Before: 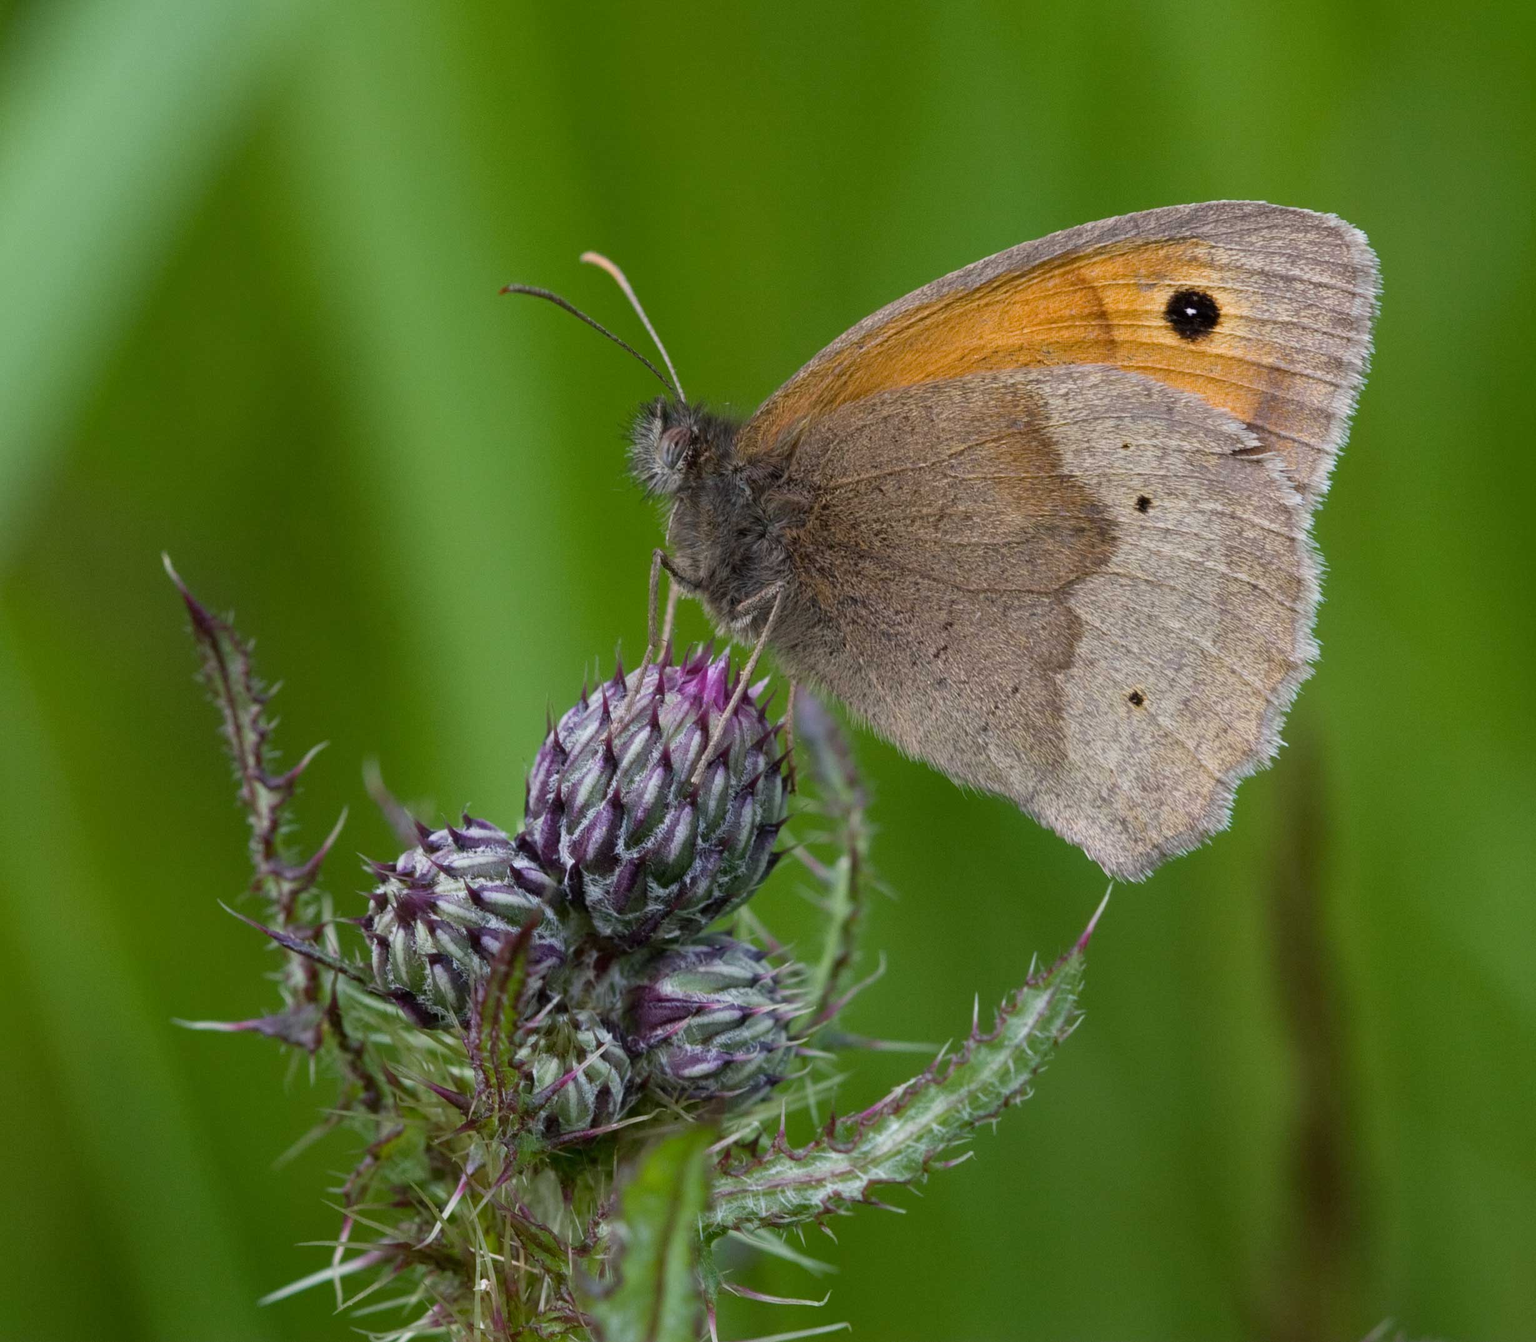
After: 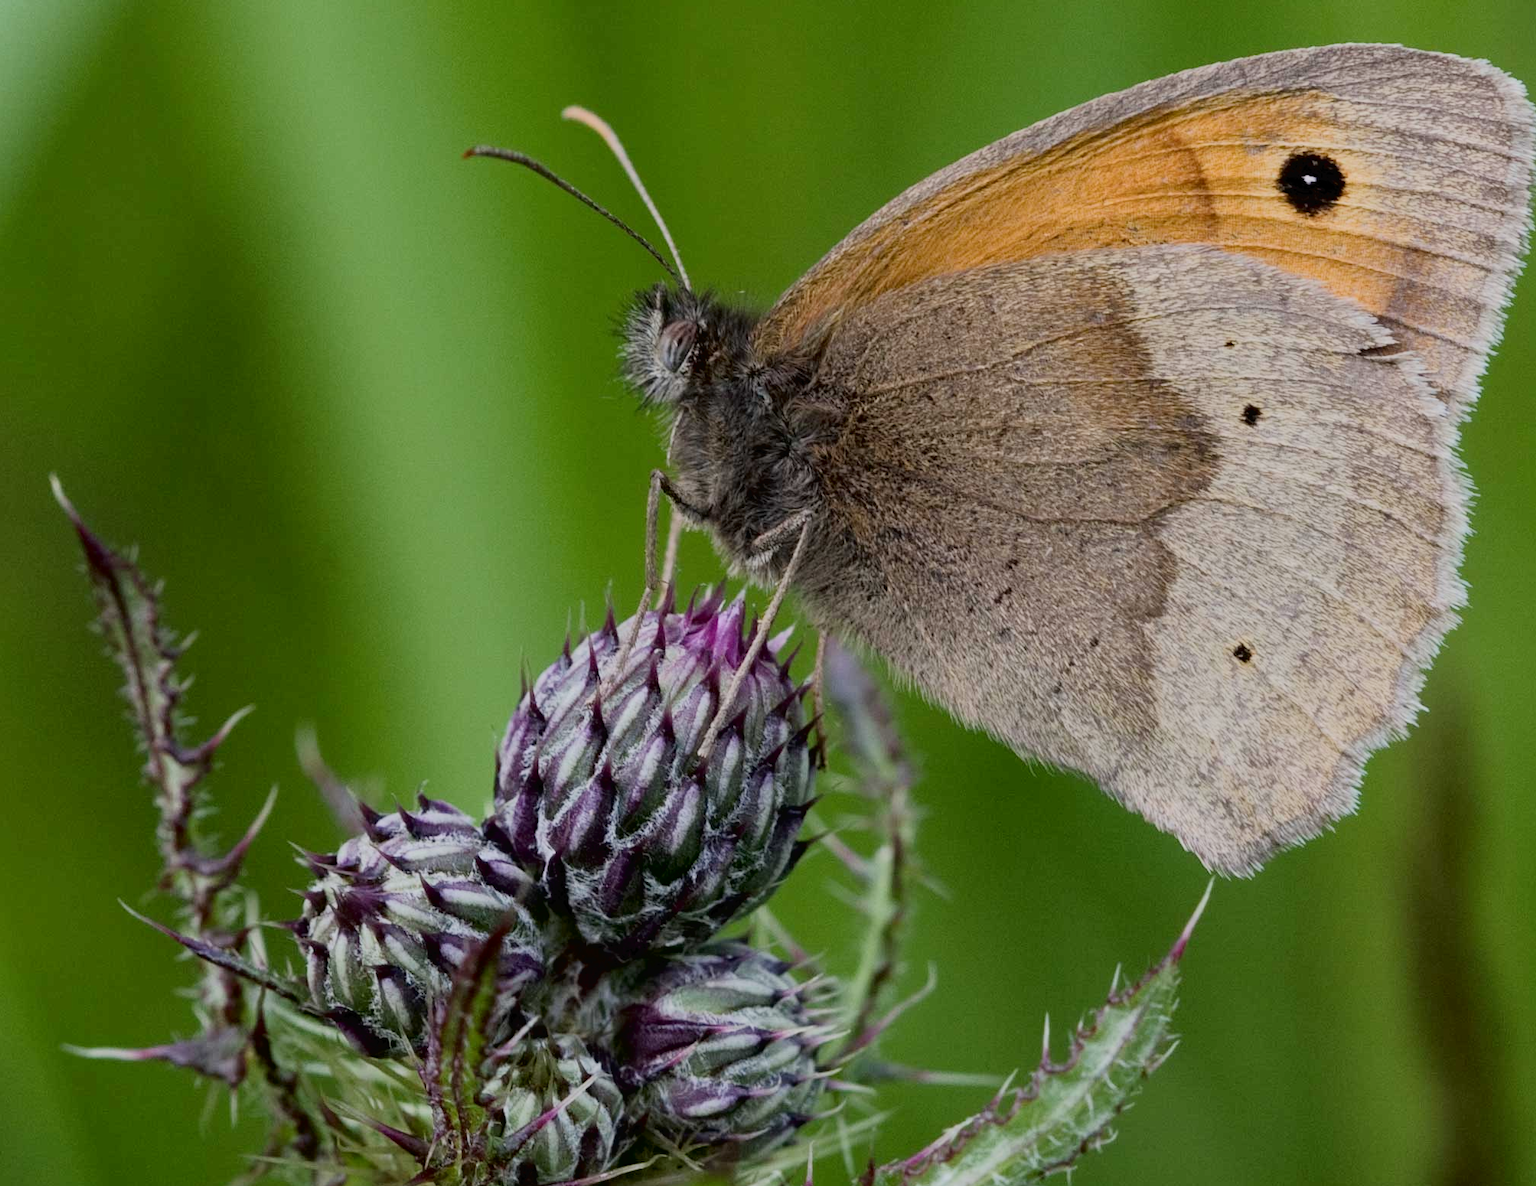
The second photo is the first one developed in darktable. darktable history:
crop: left 7.907%, top 12.314%, right 10.371%, bottom 15.431%
tone curve: curves: ch0 [(0, 0) (0.003, 0.016) (0.011, 0.016) (0.025, 0.016) (0.044, 0.016) (0.069, 0.016) (0.1, 0.026) (0.136, 0.047) (0.177, 0.088) (0.224, 0.14) (0.277, 0.2) (0.335, 0.276) (0.399, 0.37) (0.468, 0.47) (0.543, 0.583) (0.623, 0.698) (0.709, 0.779) (0.801, 0.858) (0.898, 0.929) (1, 1)], color space Lab, independent channels, preserve colors none
filmic rgb: black relative exposure -8.87 EV, white relative exposure 4.99 EV, target black luminance 0%, hardness 3.78, latitude 66.78%, contrast 0.814, highlights saturation mix 11.03%, shadows ↔ highlights balance 20.63%
levels: levels [0, 0.492, 0.984]
